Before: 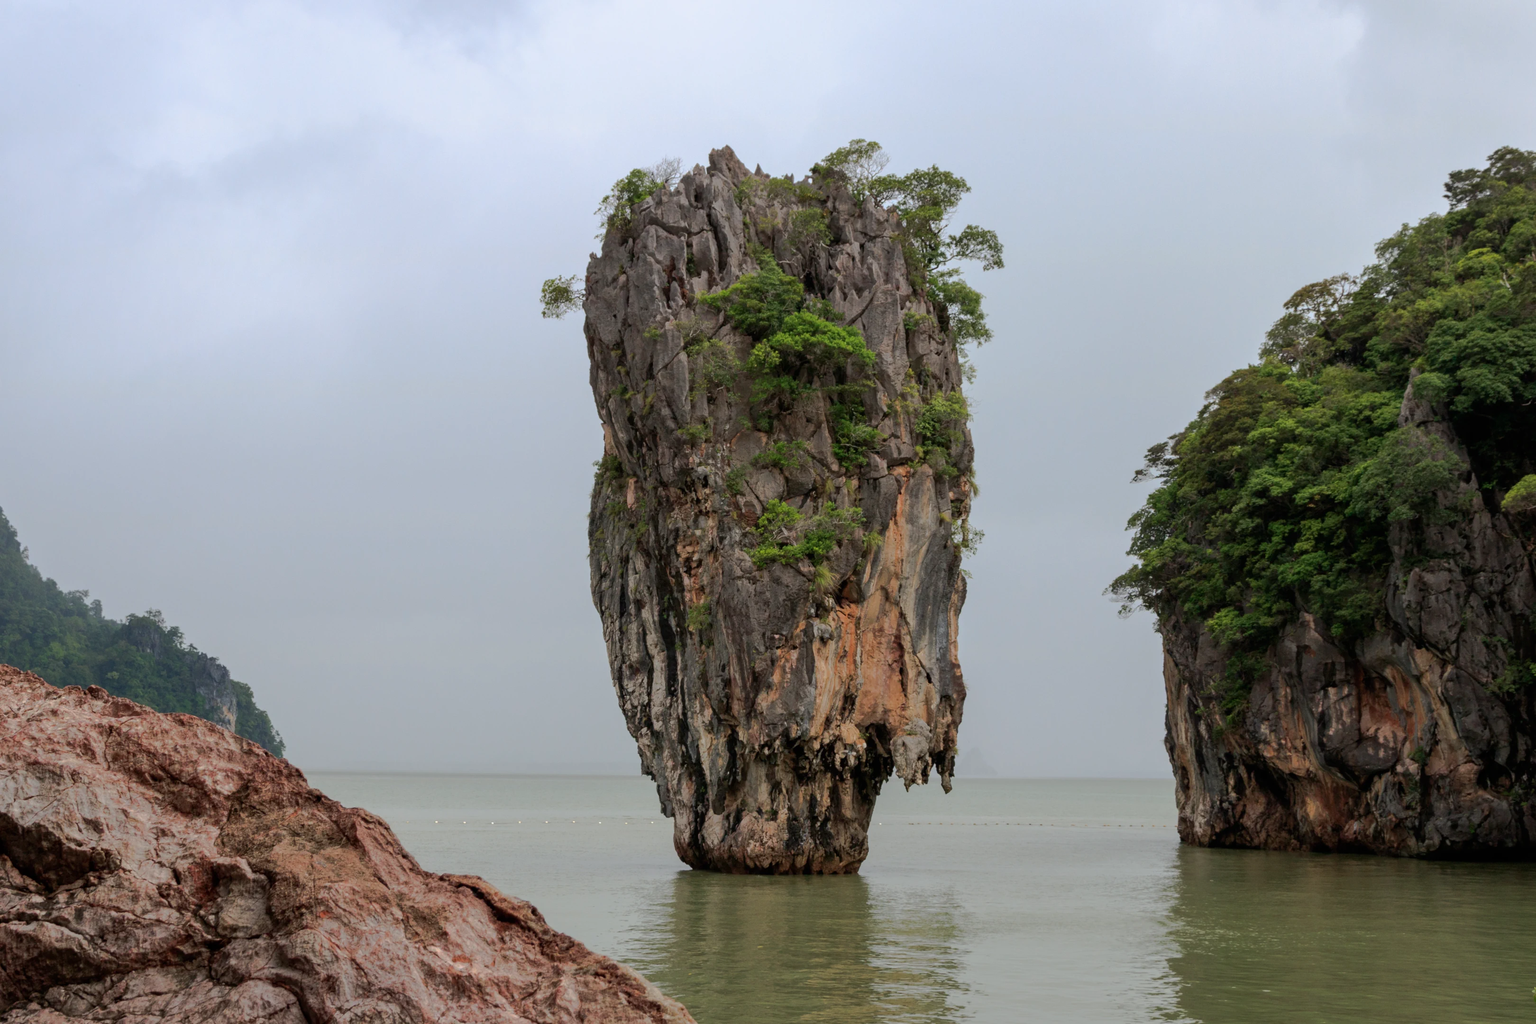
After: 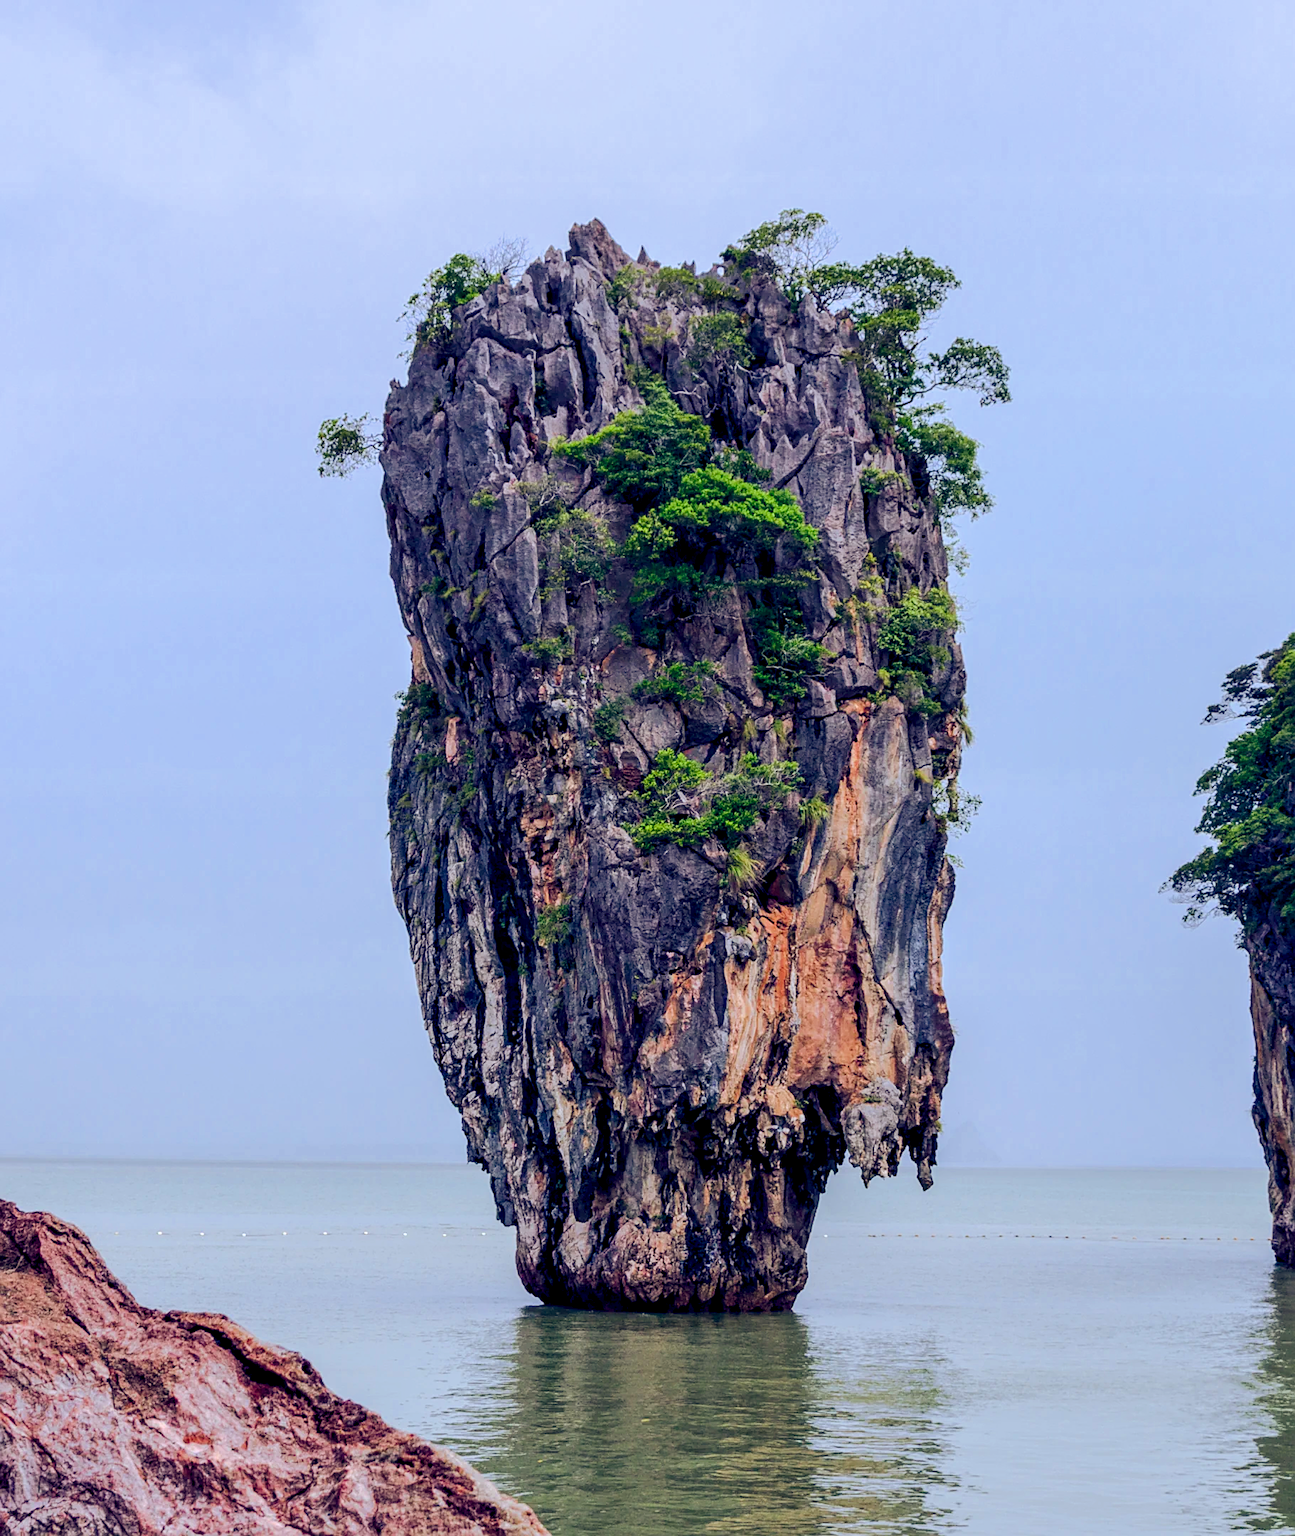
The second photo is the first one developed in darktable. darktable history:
crop: left 21.496%, right 22.254%
sharpen: on, module defaults
filmic rgb: black relative exposure -7.65 EV, white relative exposure 4.56 EV, hardness 3.61, color science v6 (2022)
color calibration: illuminant as shot in camera, x 0.358, y 0.373, temperature 4628.91 K
contrast brightness saturation: contrast 0.07, brightness -0.14, saturation 0.11
exposure: exposure 0.999 EV, compensate highlight preservation false
color balance rgb: shadows lift › luminance -41.13%, shadows lift › chroma 14.13%, shadows lift › hue 260°, power › luminance -3.76%, power › chroma 0.56%, power › hue 40.37°, highlights gain › luminance 16.81%, highlights gain › chroma 2.94%, highlights gain › hue 260°, global offset › luminance -0.29%, global offset › chroma 0.31%, global offset › hue 260°, perceptual saturation grading › global saturation 20%, perceptual saturation grading › highlights -13.92%, perceptual saturation grading › shadows 50%
local contrast: detail 130%
